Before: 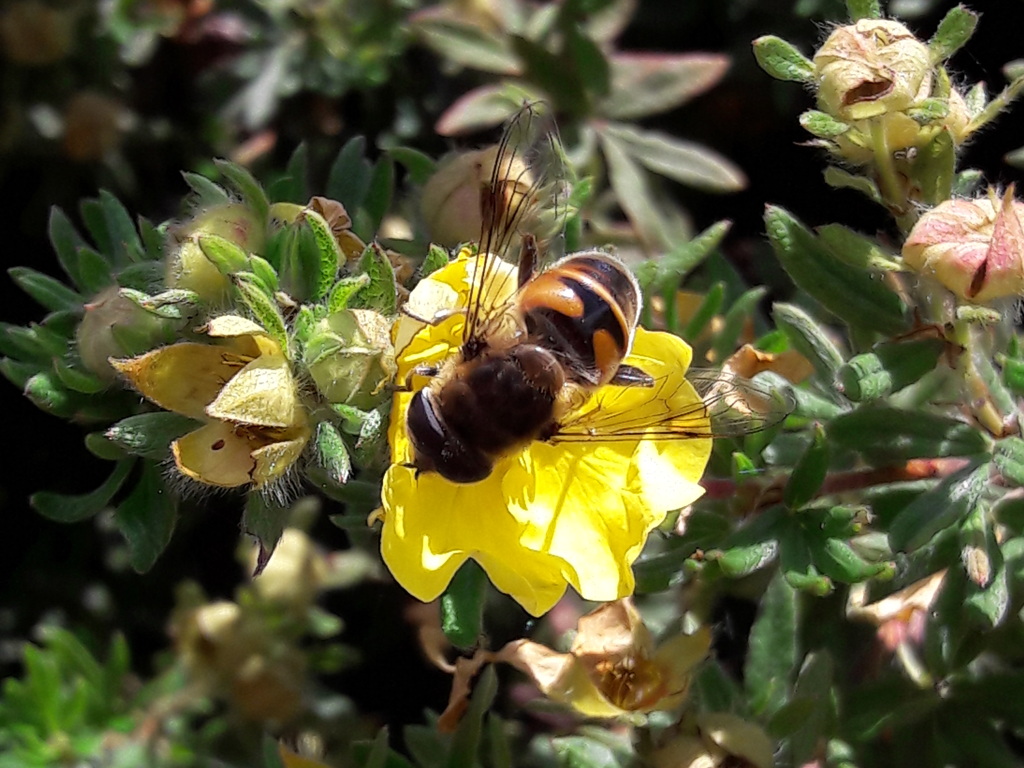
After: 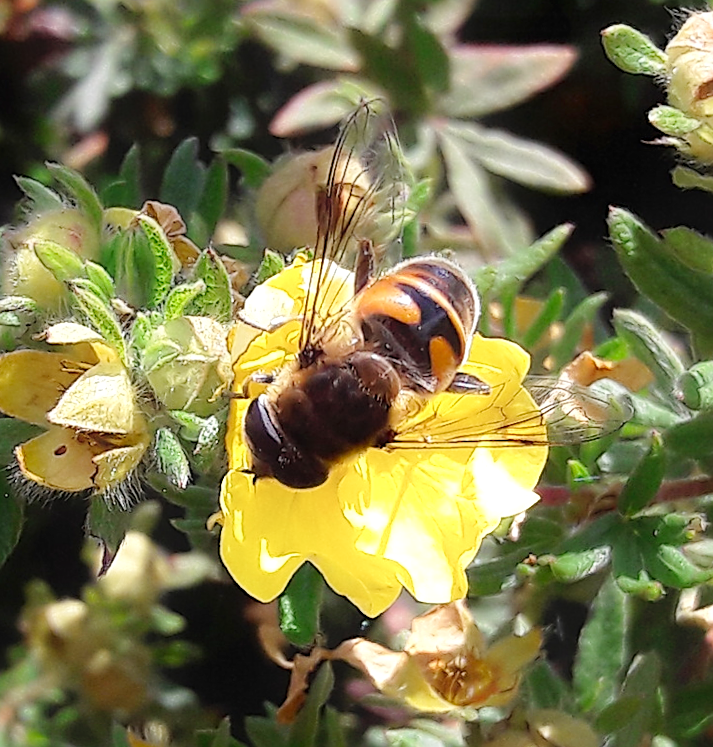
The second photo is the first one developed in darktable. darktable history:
contrast equalizer: y [[0.439, 0.44, 0.442, 0.457, 0.493, 0.498], [0.5 ×6], [0.5 ×6], [0 ×6], [0 ×6]]
tone curve: curves: ch0 [(0, 0) (0.003, 0.004) (0.011, 0.014) (0.025, 0.032) (0.044, 0.057) (0.069, 0.089) (0.1, 0.128) (0.136, 0.174) (0.177, 0.227) (0.224, 0.287) (0.277, 0.354) (0.335, 0.427) (0.399, 0.507) (0.468, 0.582) (0.543, 0.653) (0.623, 0.726) (0.709, 0.799) (0.801, 0.876) (0.898, 0.937) (1, 1)], preserve colors none
sharpen: on, module defaults
crop: left 13.443%, right 13.31%
exposure: black level correction 0, exposure 0.4 EV, compensate exposure bias true, compensate highlight preservation false
rotate and perspective: rotation 0.074°, lens shift (vertical) 0.096, lens shift (horizontal) -0.041, crop left 0.043, crop right 0.952, crop top 0.024, crop bottom 0.979
